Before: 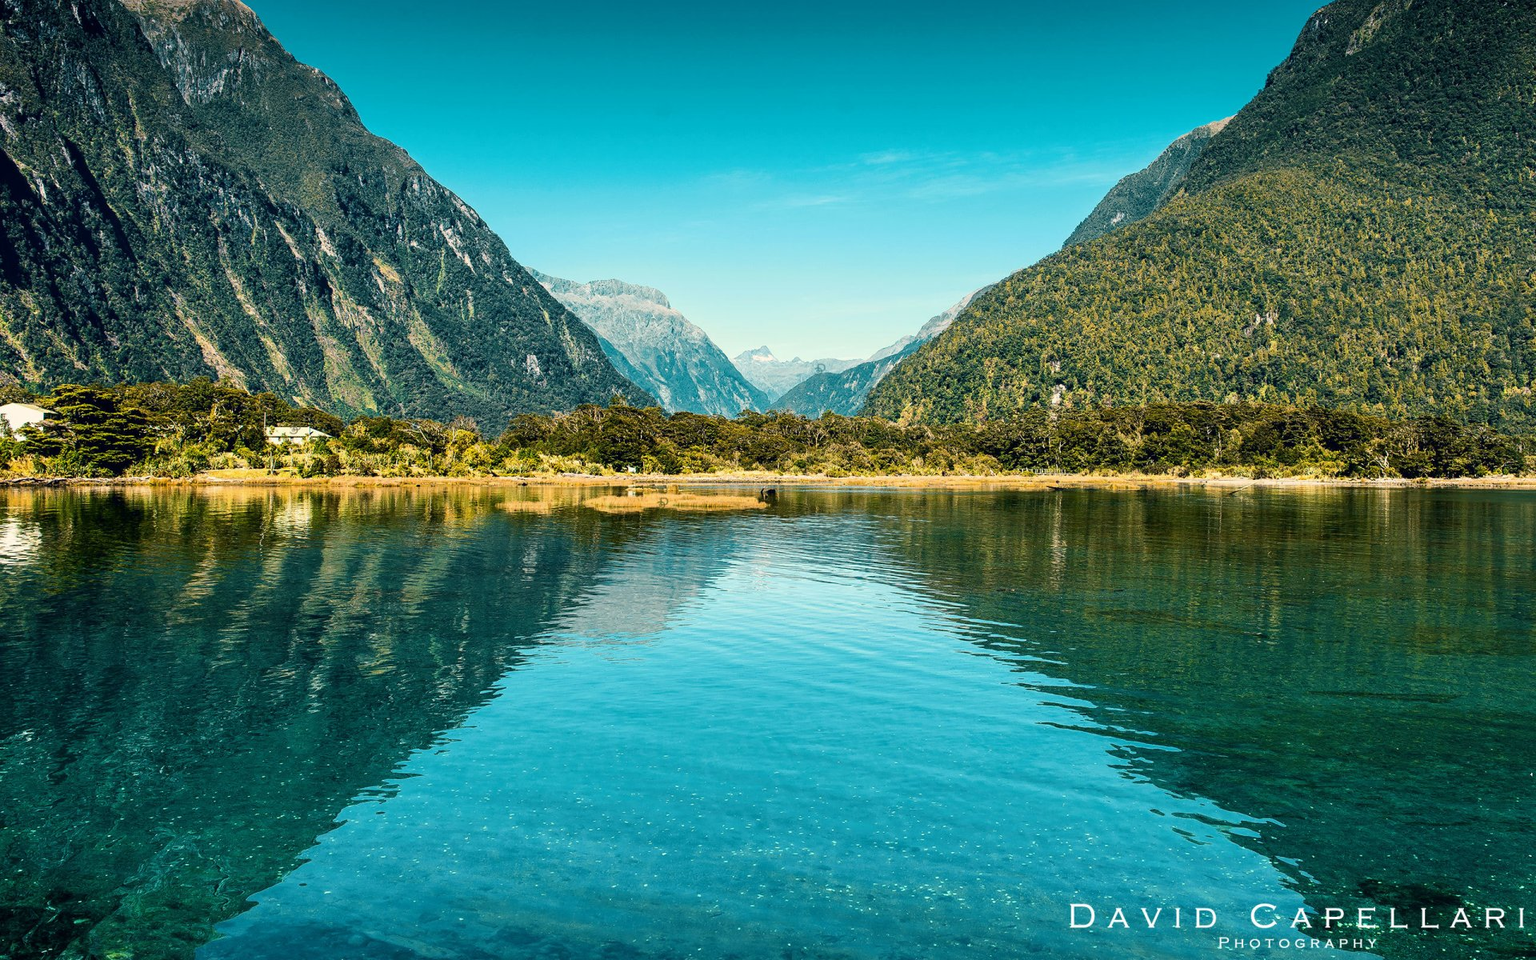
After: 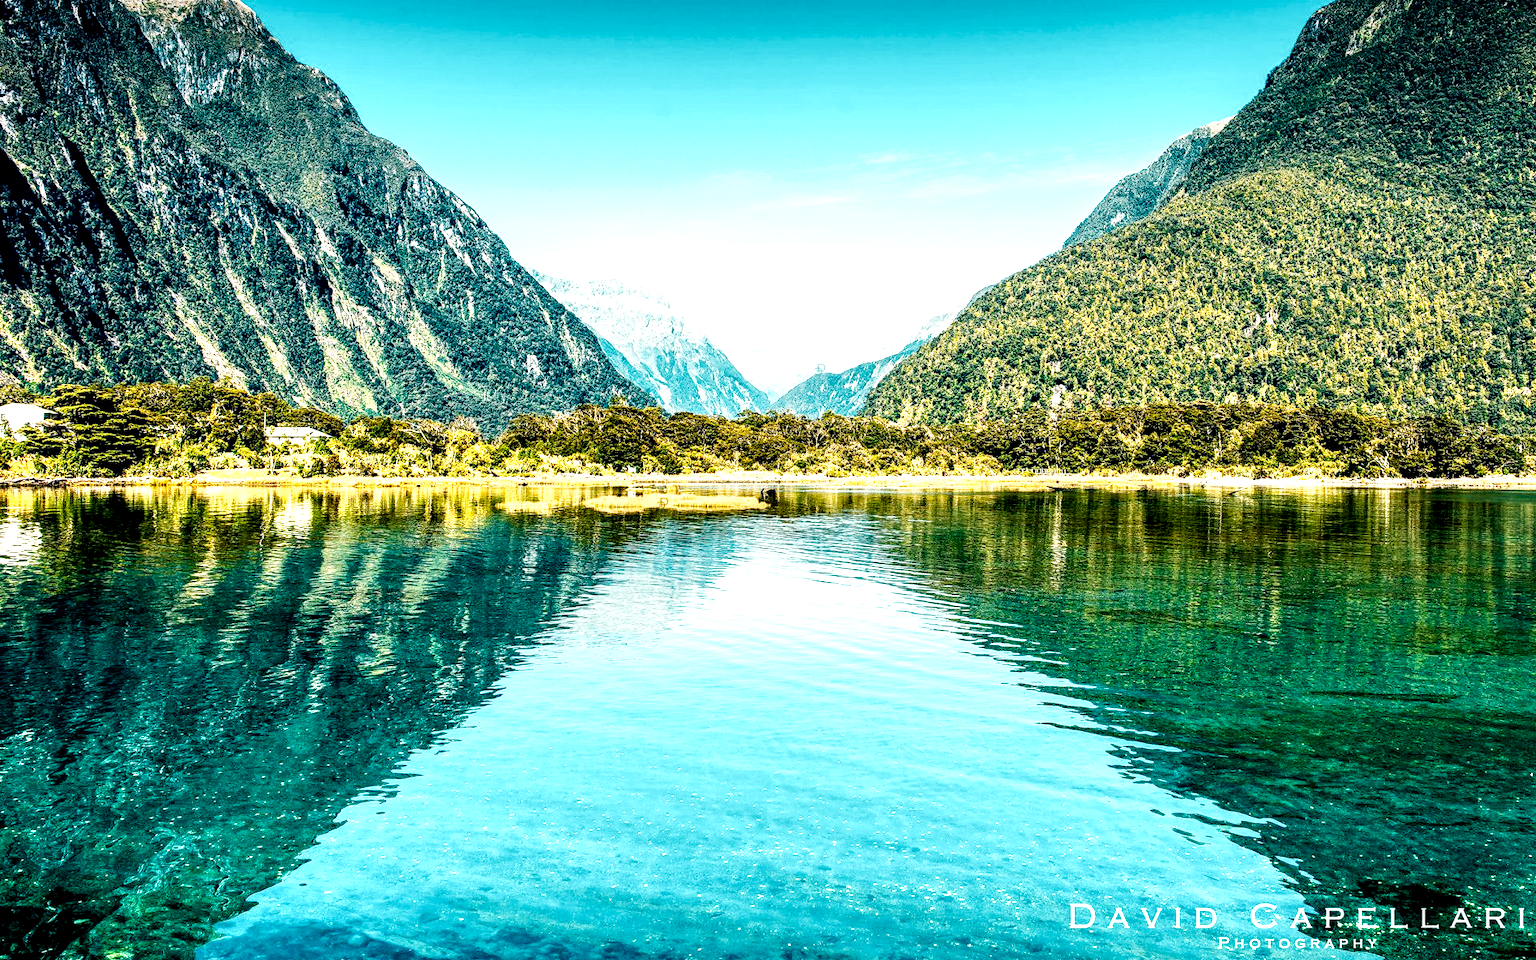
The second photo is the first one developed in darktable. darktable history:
base curve: curves: ch0 [(0, 0.003) (0.001, 0.002) (0.006, 0.004) (0.02, 0.022) (0.048, 0.086) (0.094, 0.234) (0.162, 0.431) (0.258, 0.629) (0.385, 0.8) (0.548, 0.918) (0.751, 0.988) (1, 1)], preserve colors none
local contrast: highlights 64%, shadows 54%, detail 169%, midtone range 0.514
